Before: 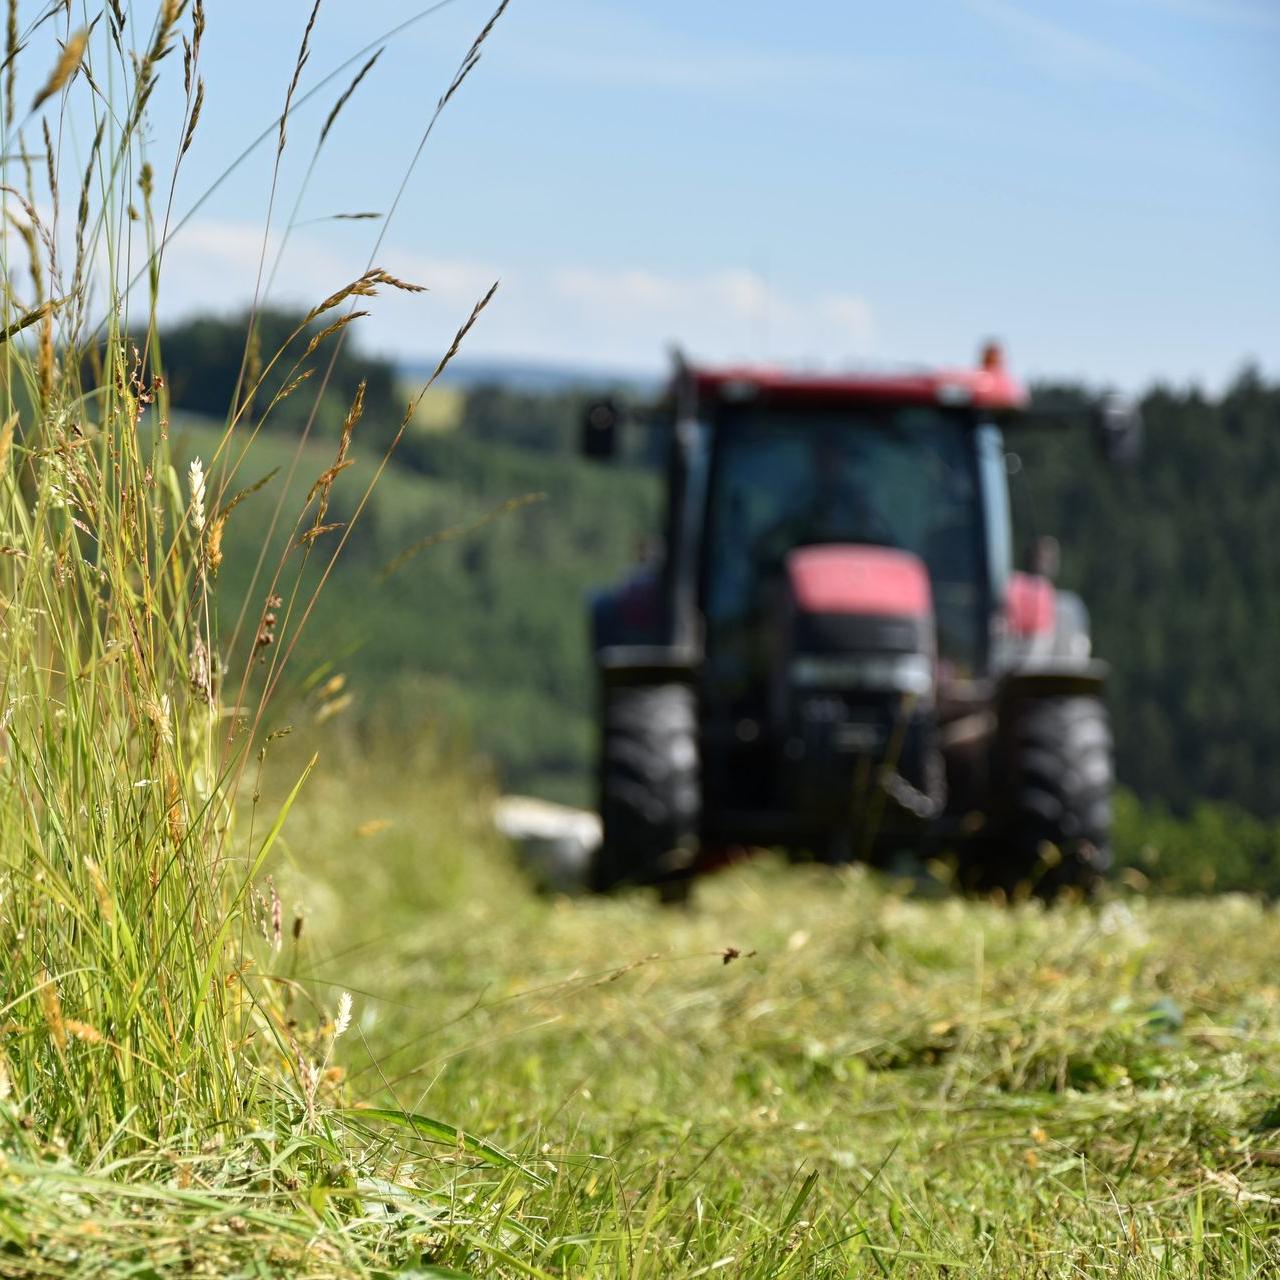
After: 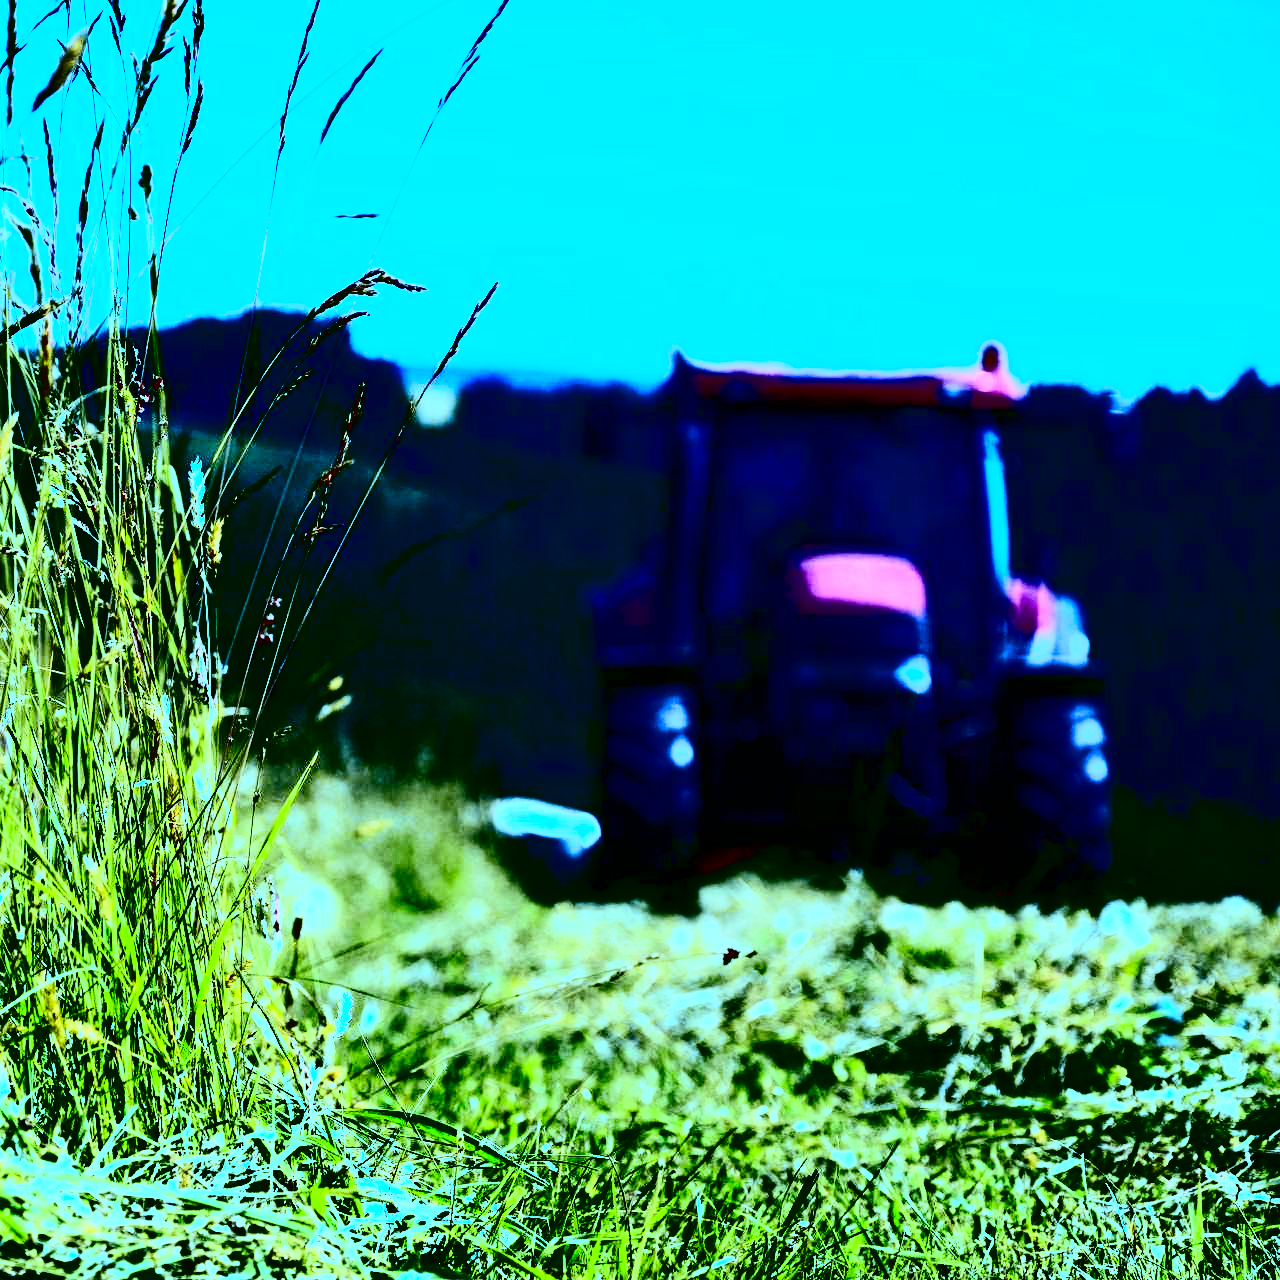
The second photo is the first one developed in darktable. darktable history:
contrast brightness saturation: contrast 0.77, brightness -1, saturation 1
tone curve: curves: ch0 [(0, 0) (0.131, 0.094) (0.326, 0.386) (0.481, 0.623) (0.593, 0.764) (0.812, 0.933) (1, 0.974)]; ch1 [(0, 0) (0.366, 0.367) (0.475, 0.453) (0.494, 0.493) (0.504, 0.497) (0.553, 0.584) (1, 1)]; ch2 [(0, 0) (0.333, 0.346) (0.375, 0.375) (0.424, 0.43) (0.476, 0.492) (0.502, 0.503) (0.533, 0.556) (0.566, 0.599) (0.614, 0.653) (1, 1)], color space Lab, independent channels, preserve colors none
tone equalizer: on, module defaults
white balance: red 0.766, blue 1.537
